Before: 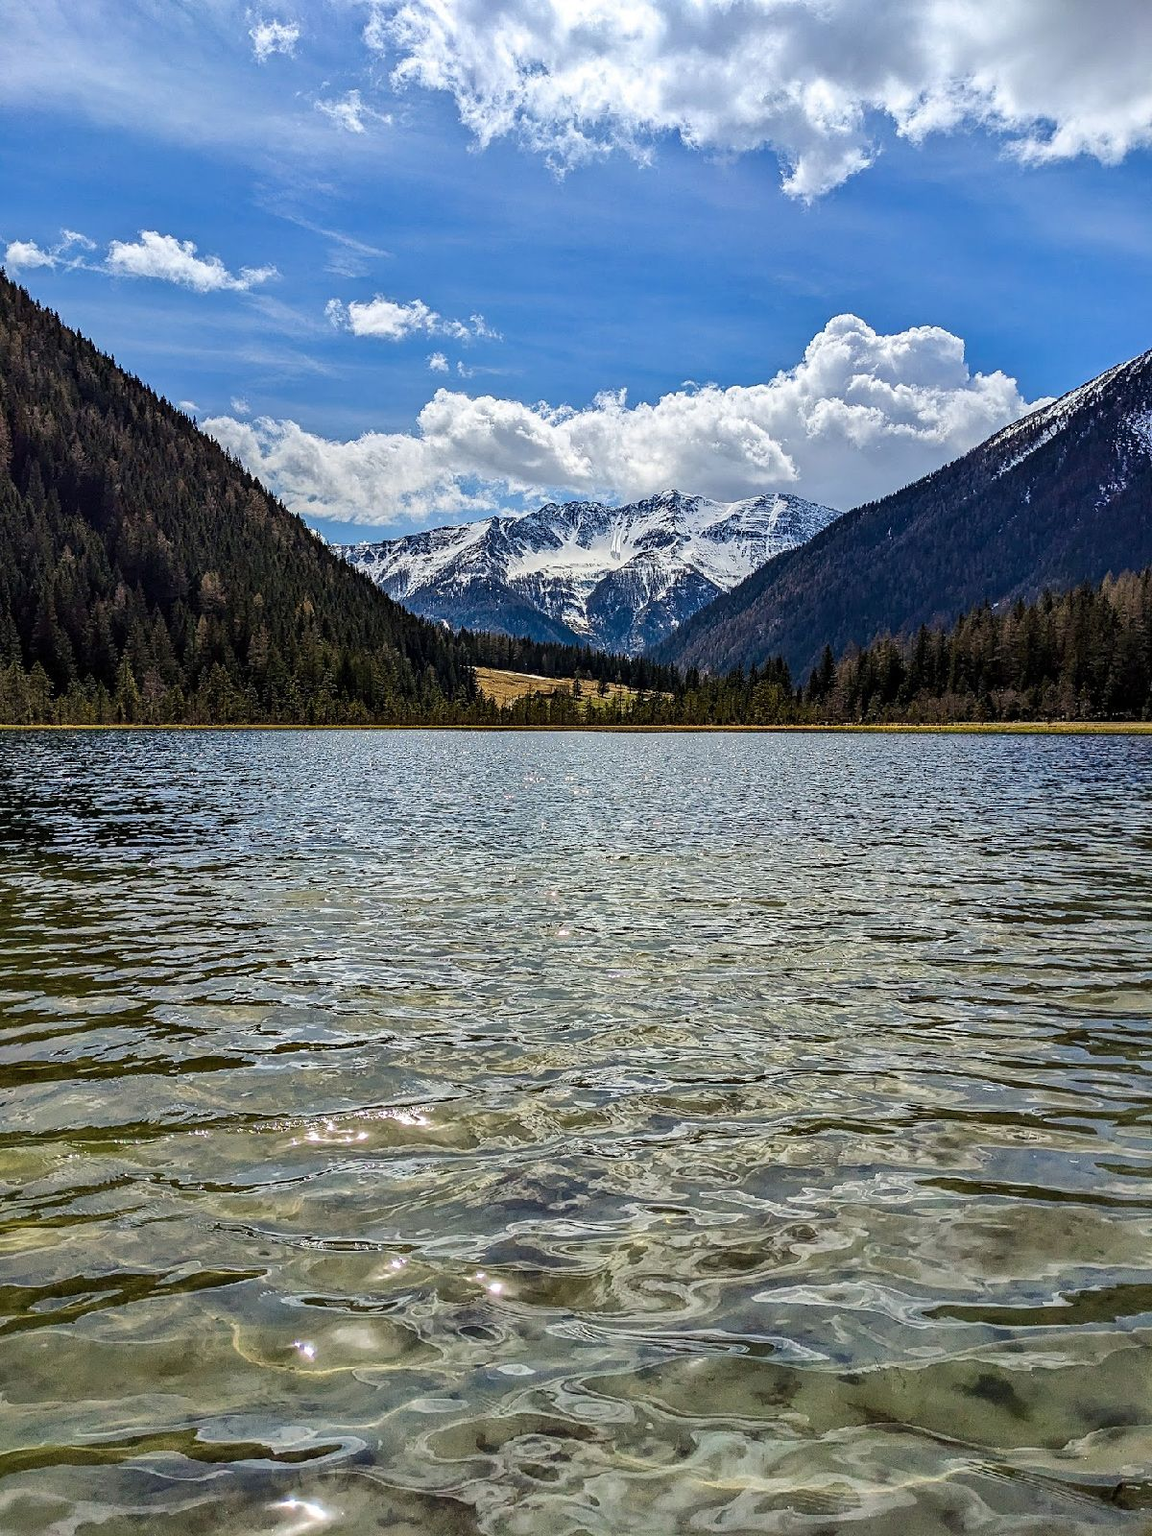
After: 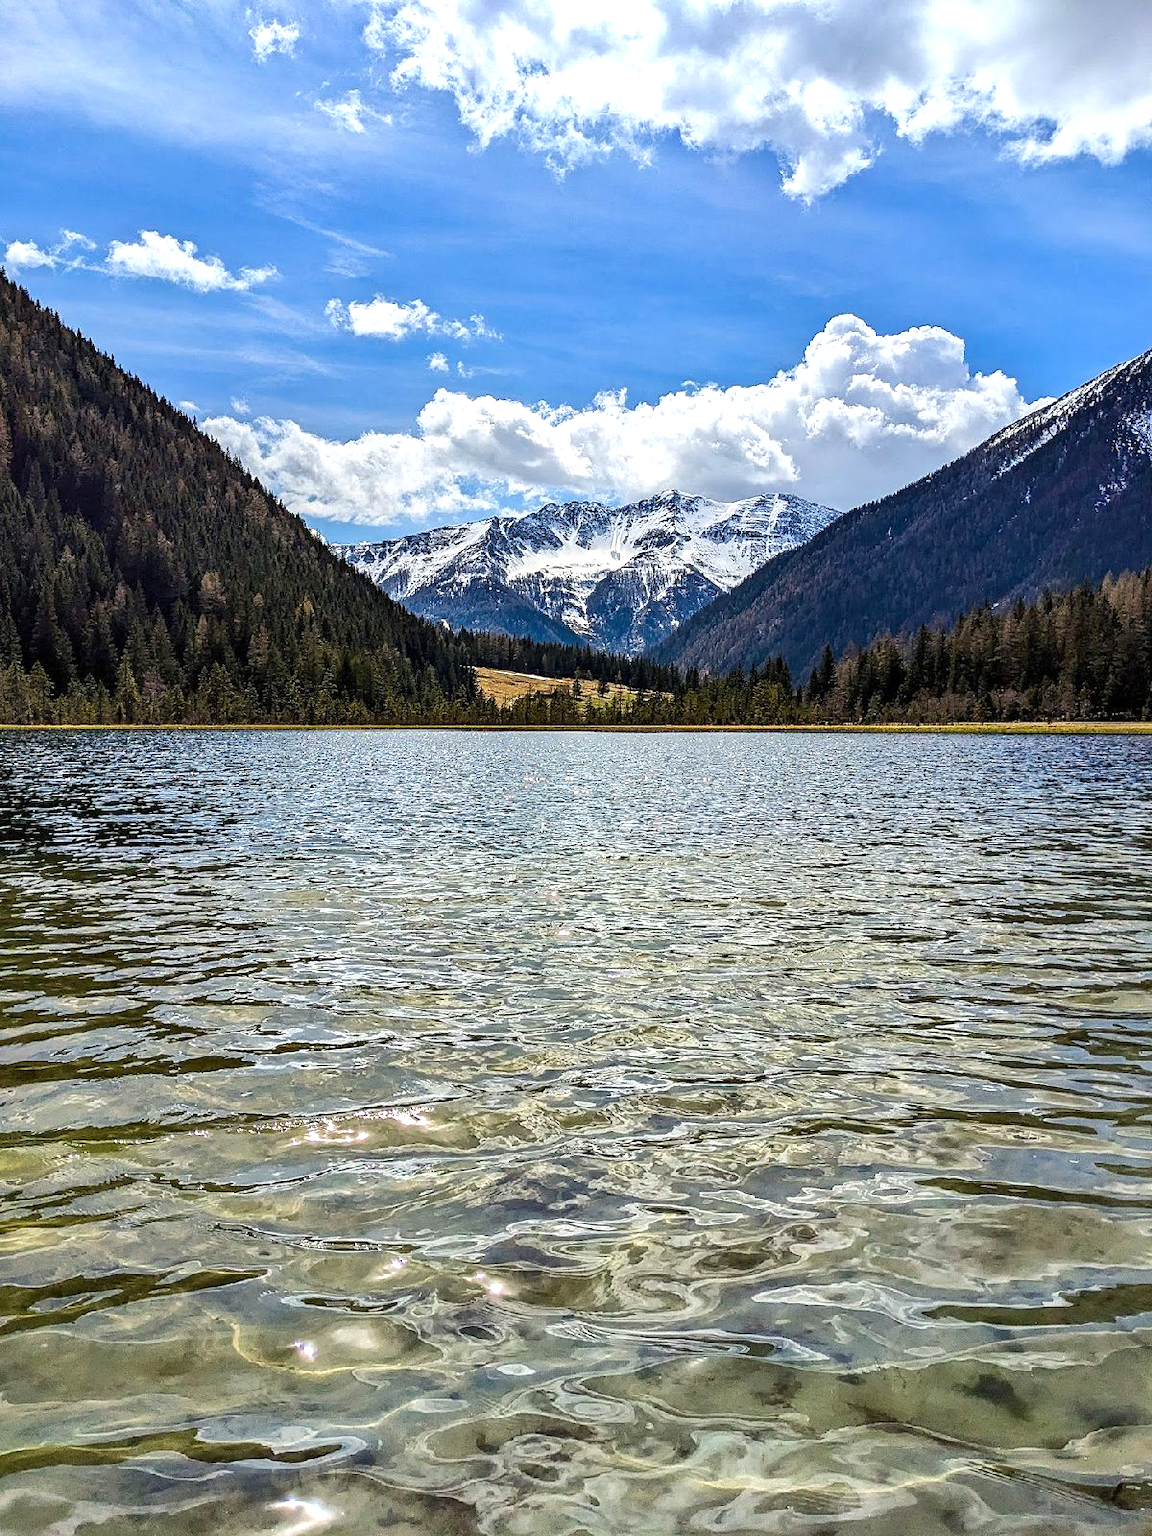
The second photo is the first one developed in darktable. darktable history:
exposure: exposure 0.523 EV, compensate highlight preservation false
